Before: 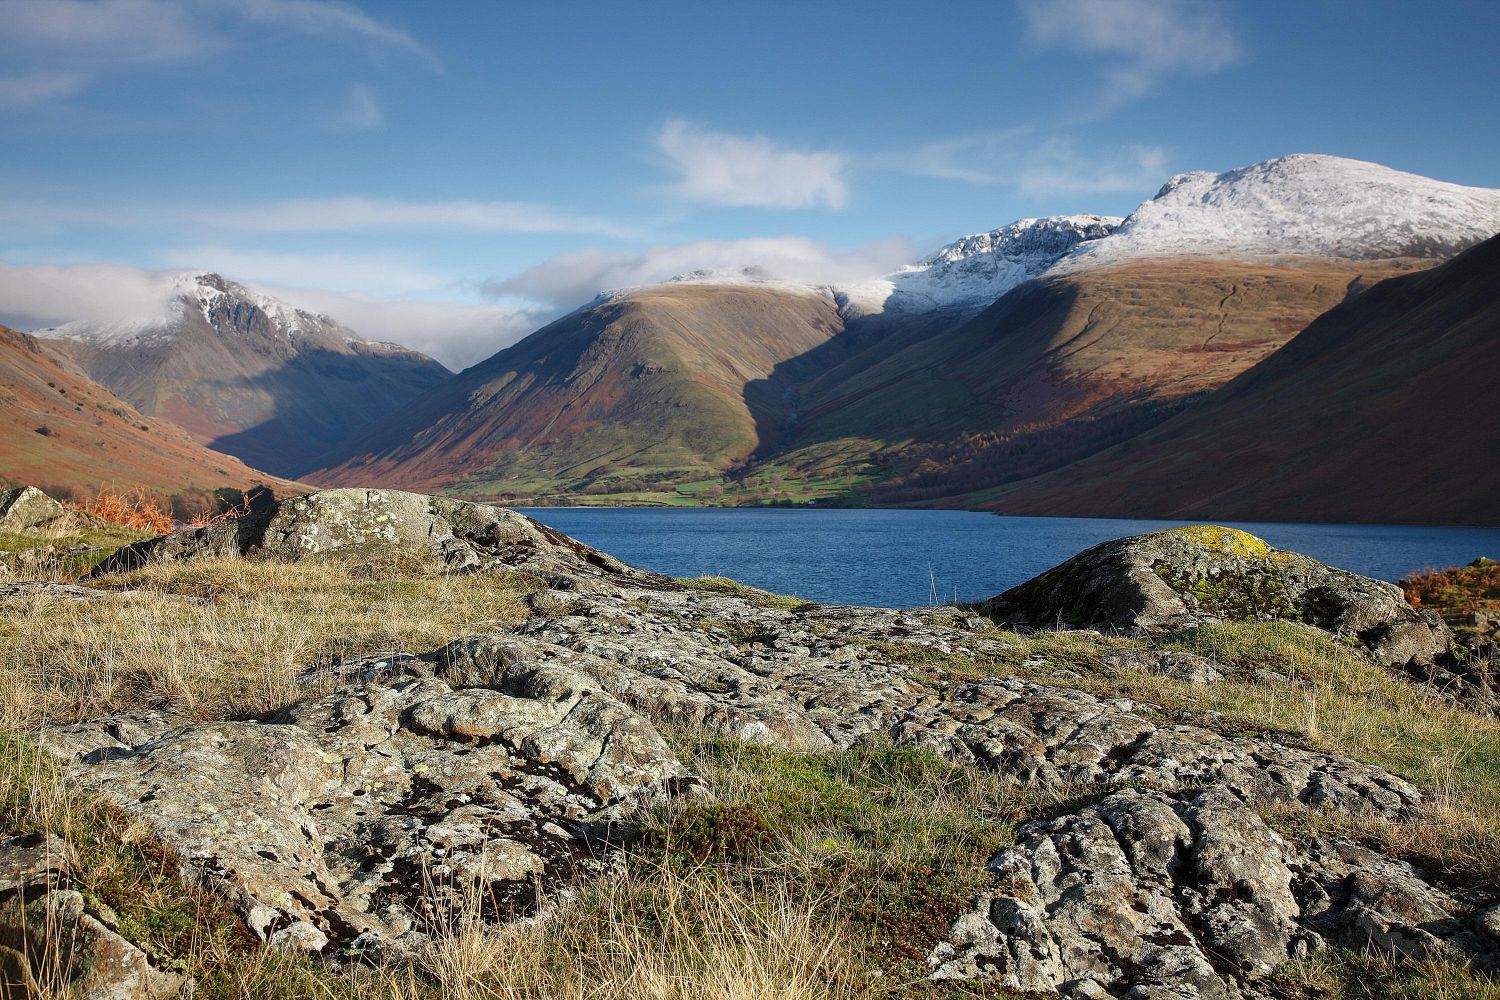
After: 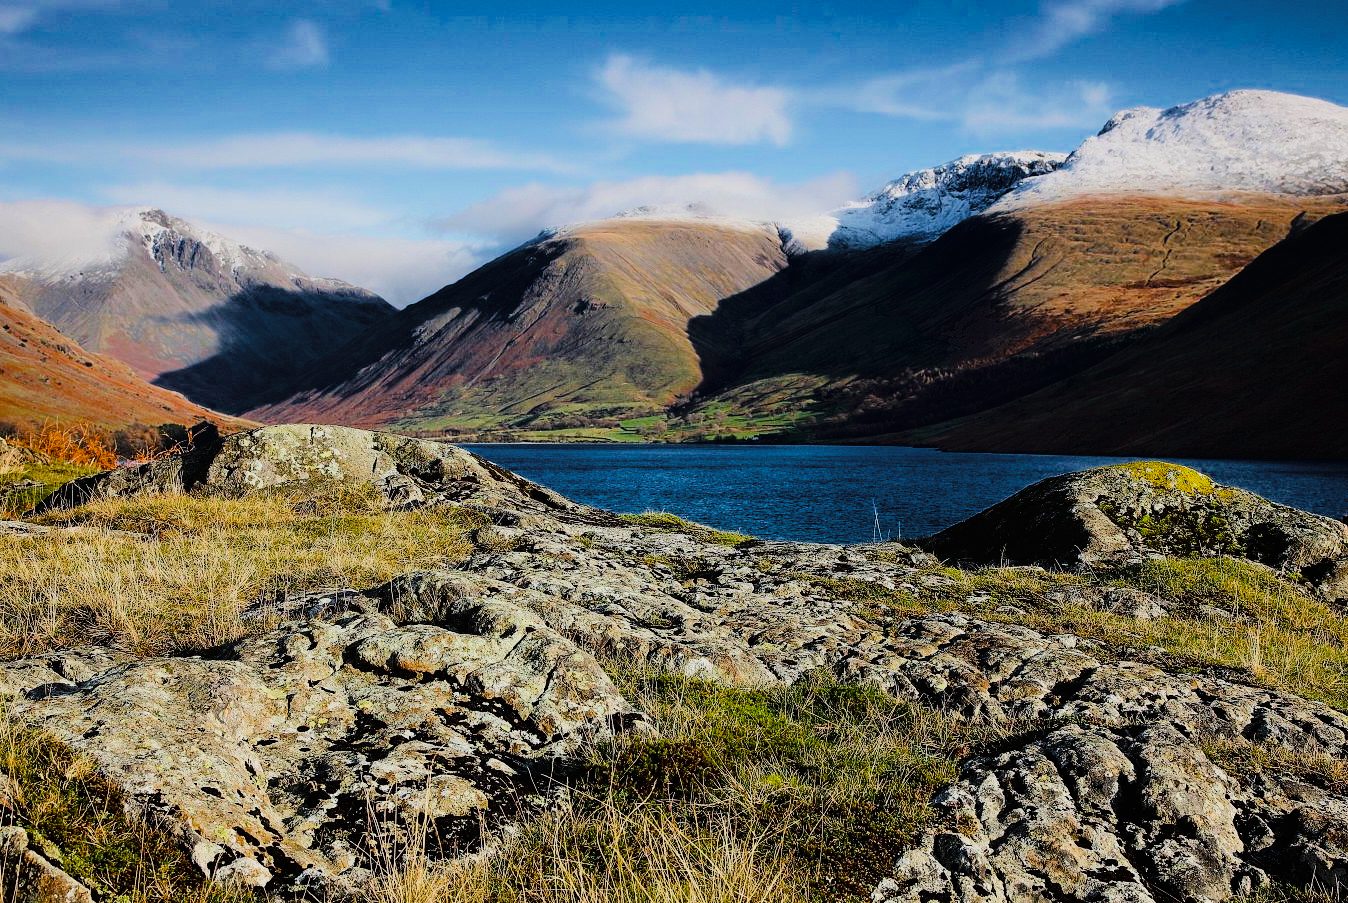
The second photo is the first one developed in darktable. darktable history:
crop: left 3.739%, top 6.485%, right 6.332%, bottom 3.21%
tone curve: curves: ch0 [(0, 0) (0.003, 0.003) (0.011, 0.005) (0.025, 0.008) (0.044, 0.012) (0.069, 0.02) (0.1, 0.031) (0.136, 0.047) (0.177, 0.088) (0.224, 0.141) (0.277, 0.222) (0.335, 0.32) (0.399, 0.425) (0.468, 0.524) (0.543, 0.623) (0.623, 0.716) (0.709, 0.796) (0.801, 0.88) (0.898, 0.959) (1, 1)], color space Lab, linked channels, preserve colors none
local contrast: mode bilateral grid, contrast 100, coarseness 100, detail 93%, midtone range 0.2
color balance rgb: perceptual saturation grading › global saturation 29.764%, global vibrance 16.456%, saturation formula JzAzBz (2021)
exposure: black level correction 0.001, compensate exposure bias true, compensate highlight preservation false
filmic rgb: black relative exposure -7.65 EV, white relative exposure 4.56 EV, hardness 3.61
